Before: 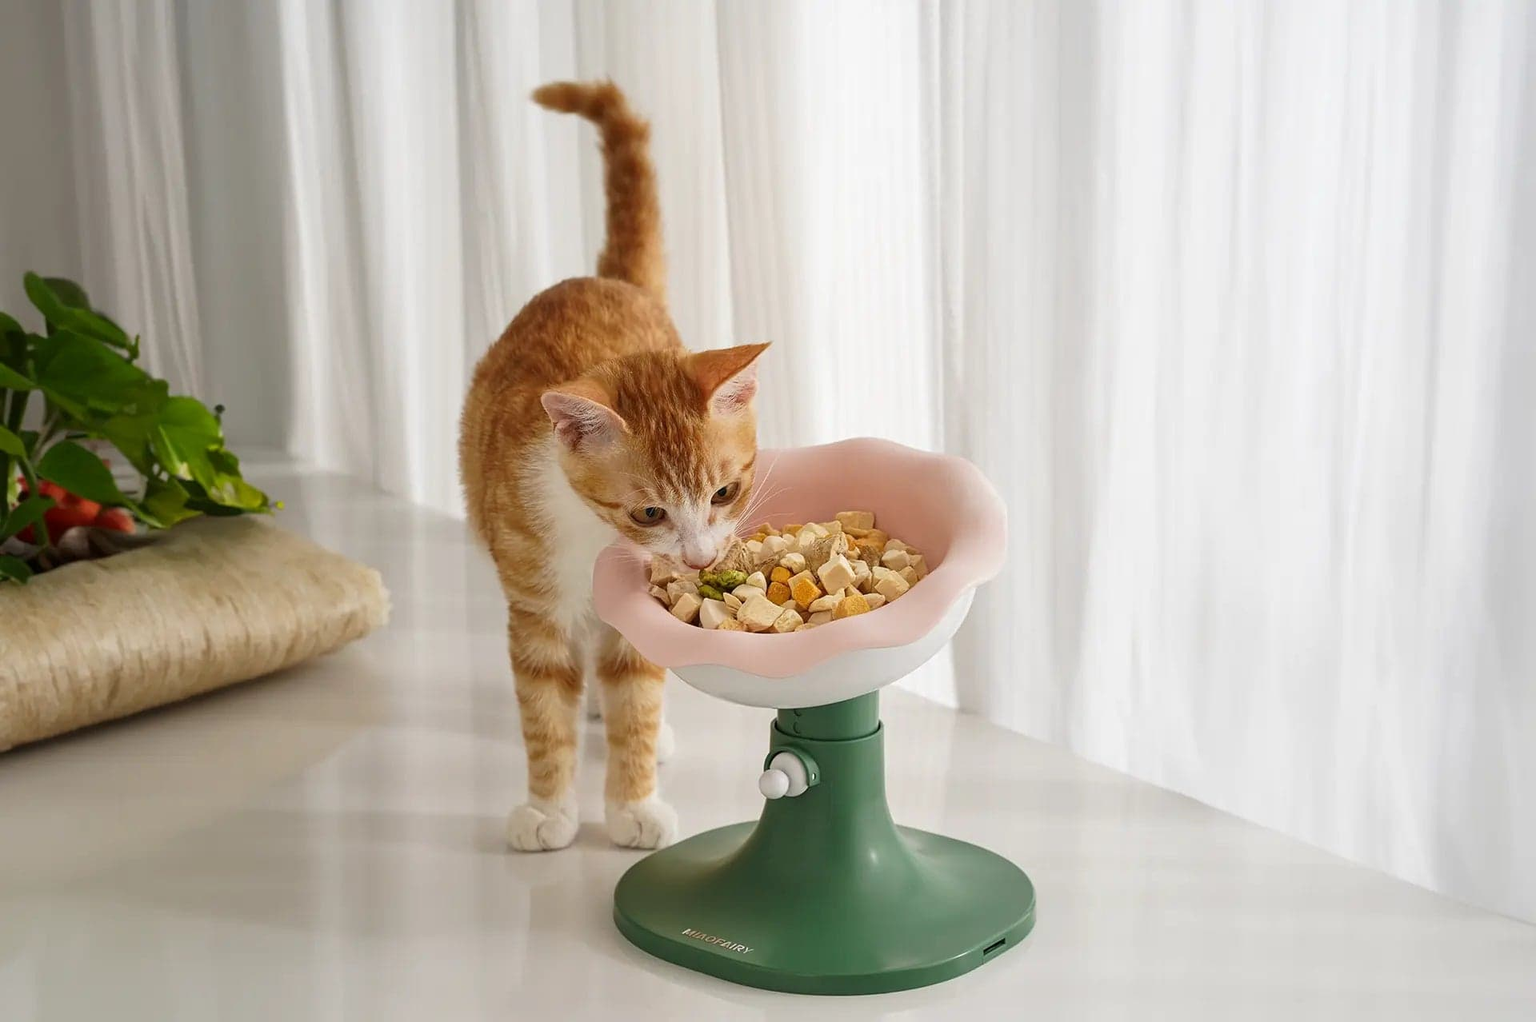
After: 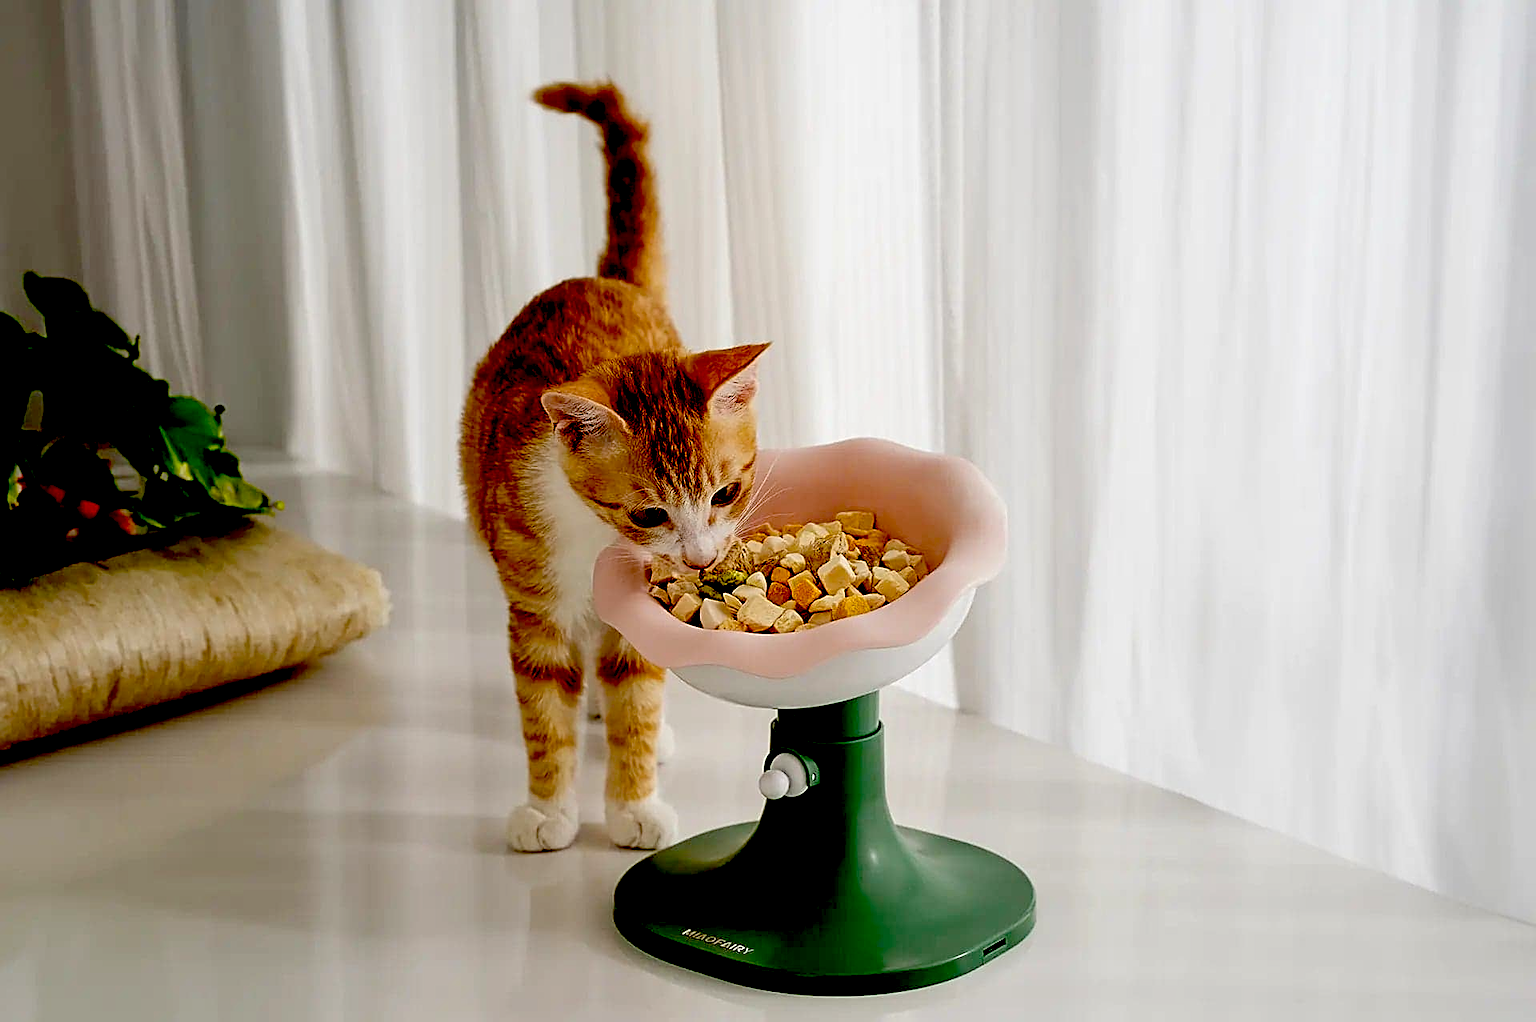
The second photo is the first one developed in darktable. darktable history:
shadows and highlights: shadows -10, white point adjustment 1.5, highlights 10
sharpen: on, module defaults
exposure: black level correction 0.1, exposure -0.092 EV, compensate highlight preservation false
